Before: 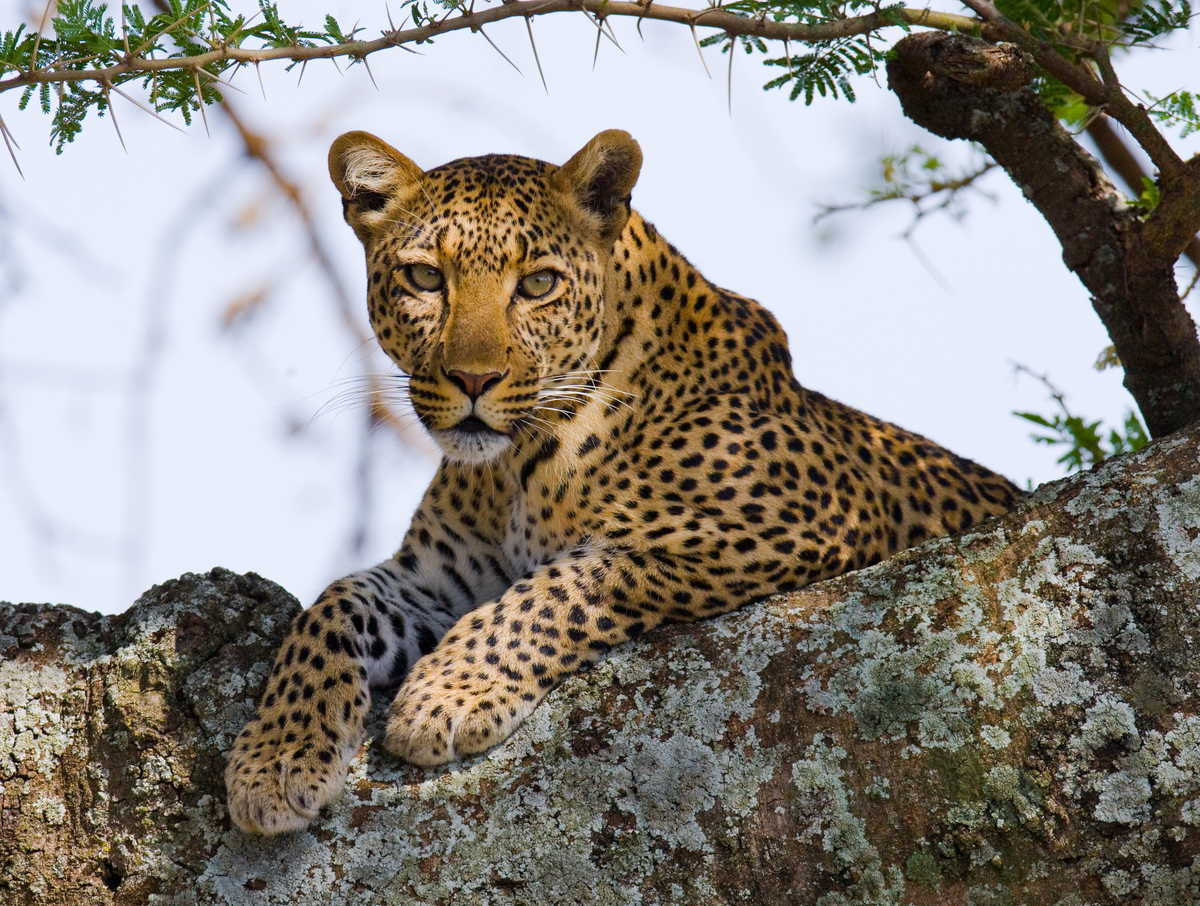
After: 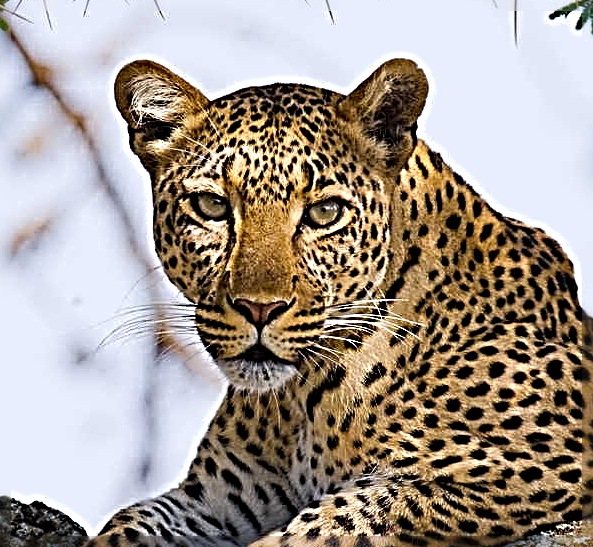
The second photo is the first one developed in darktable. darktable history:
sharpen: radius 4.022, amount 2
crop: left 17.886%, top 7.866%, right 32.642%, bottom 31.651%
